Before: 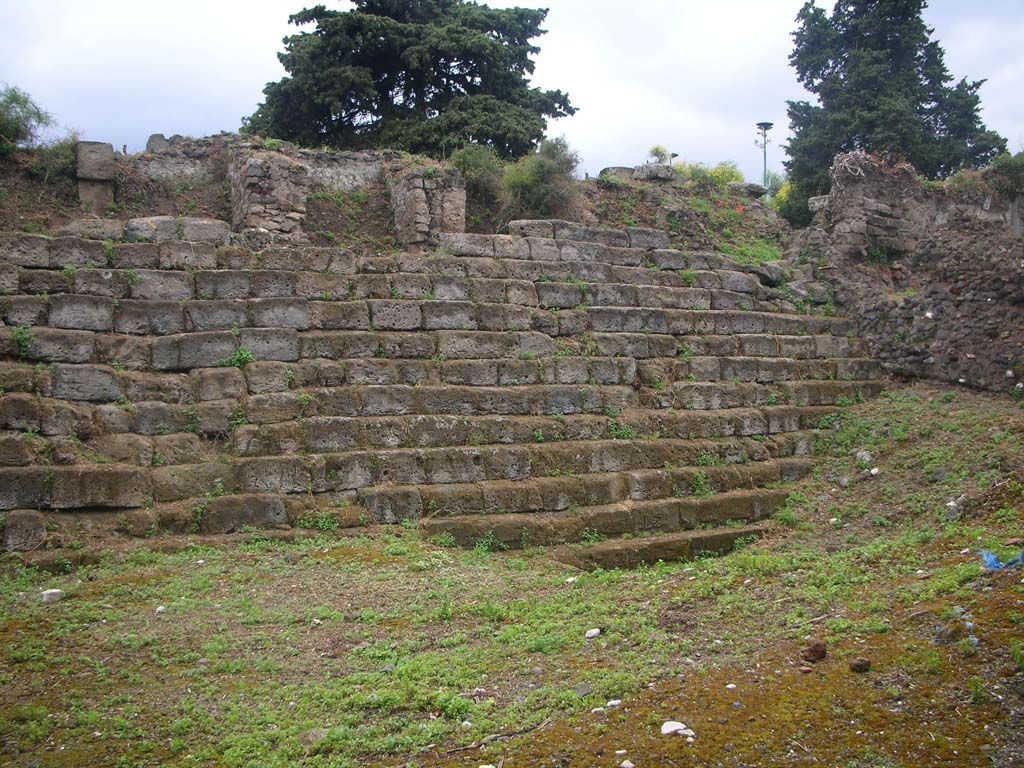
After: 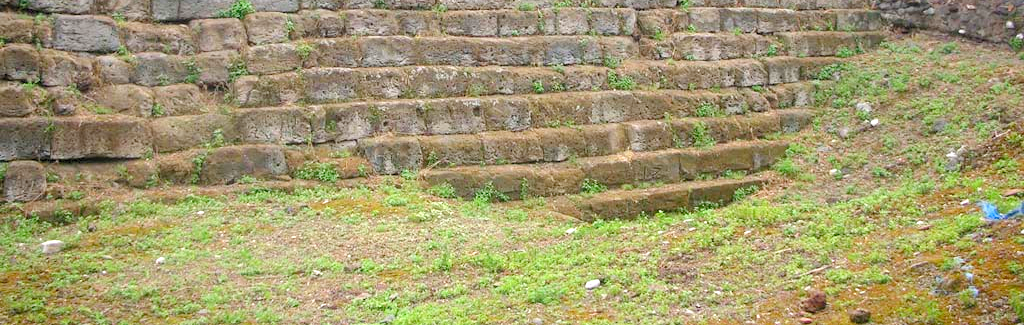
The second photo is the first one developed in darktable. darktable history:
levels: levels [0.036, 0.364, 0.827]
crop: top 45.445%, bottom 12.172%
